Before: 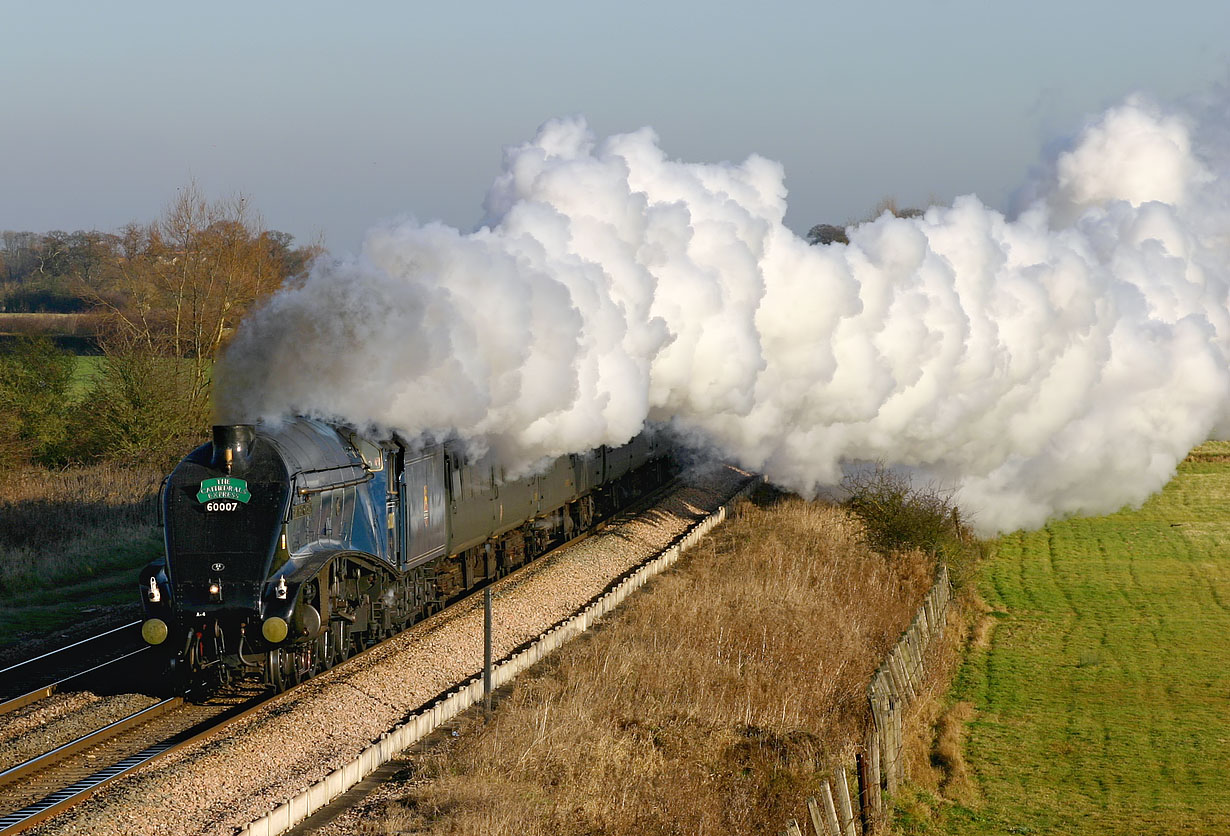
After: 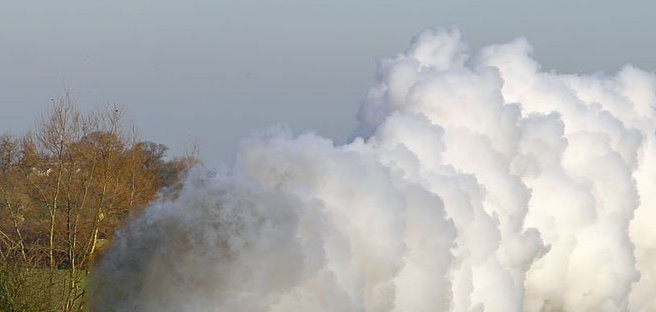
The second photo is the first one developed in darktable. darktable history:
crop: left 10.259%, top 10.656%, right 36.402%, bottom 52.01%
